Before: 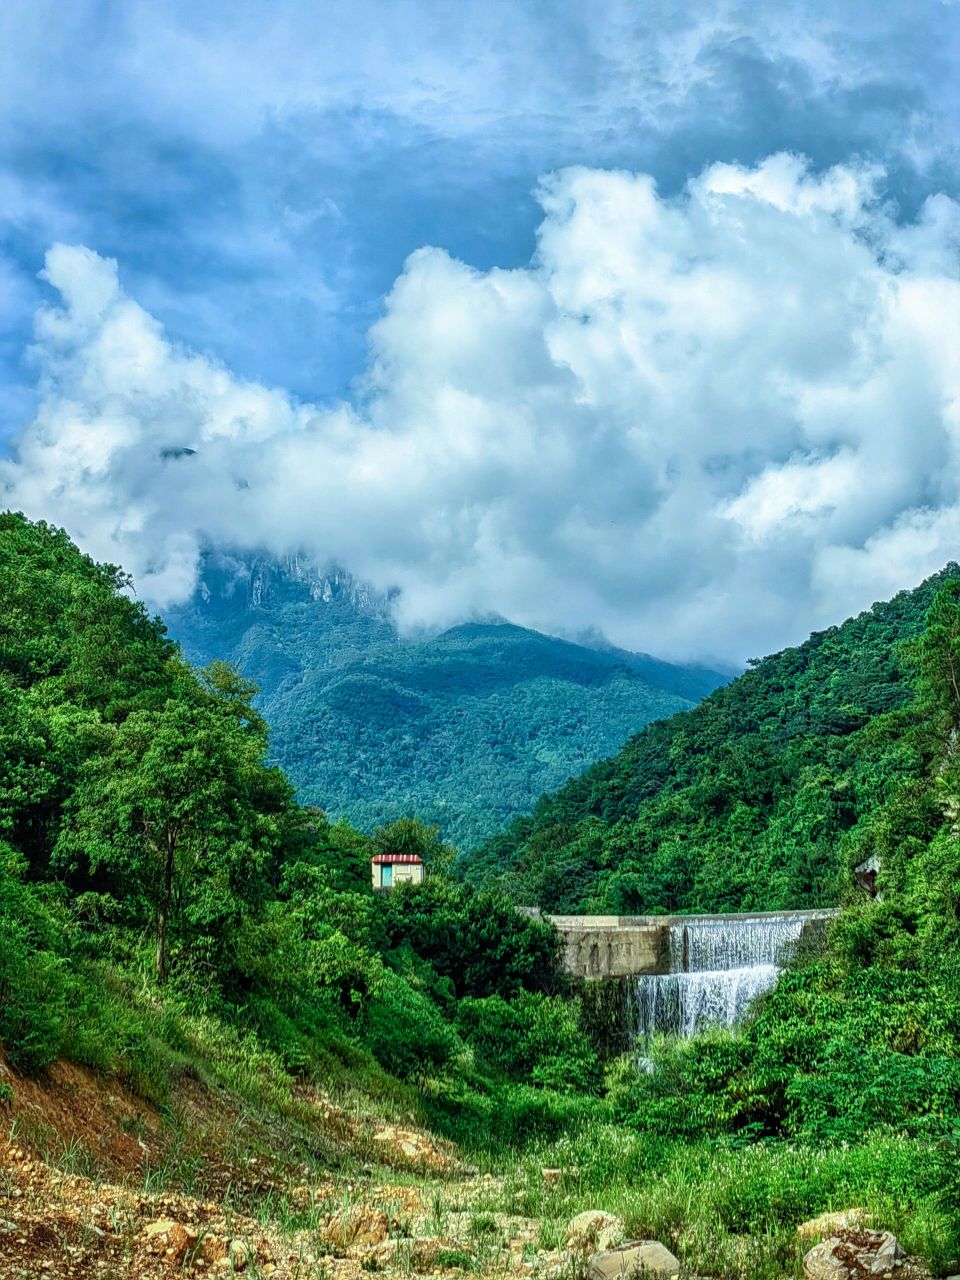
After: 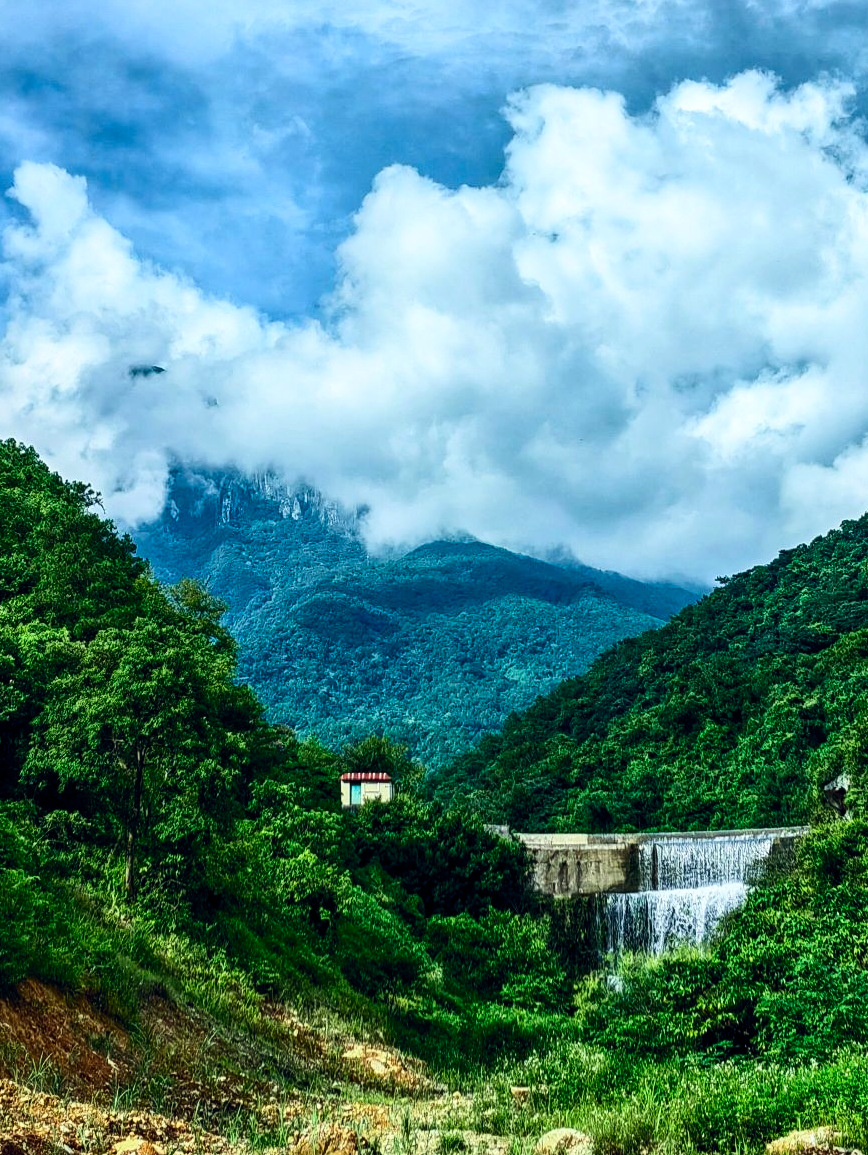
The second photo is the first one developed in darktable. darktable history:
crop: left 3.303%, top 6.465%, right 6.244%, bottom 3.245%
contrast brightness saturation: contrast 0.218
color balance rgb: power › luminance -14.751%, global offset › chroma 0.125%, global offset › hue 253.63°, perceptual saturation grading › global saturation 15.128%, global vibrance 9.174%
base curve: curves: ch0 [(0, 0) (0.472, 0.508) (1, 1)], preserve colors none
